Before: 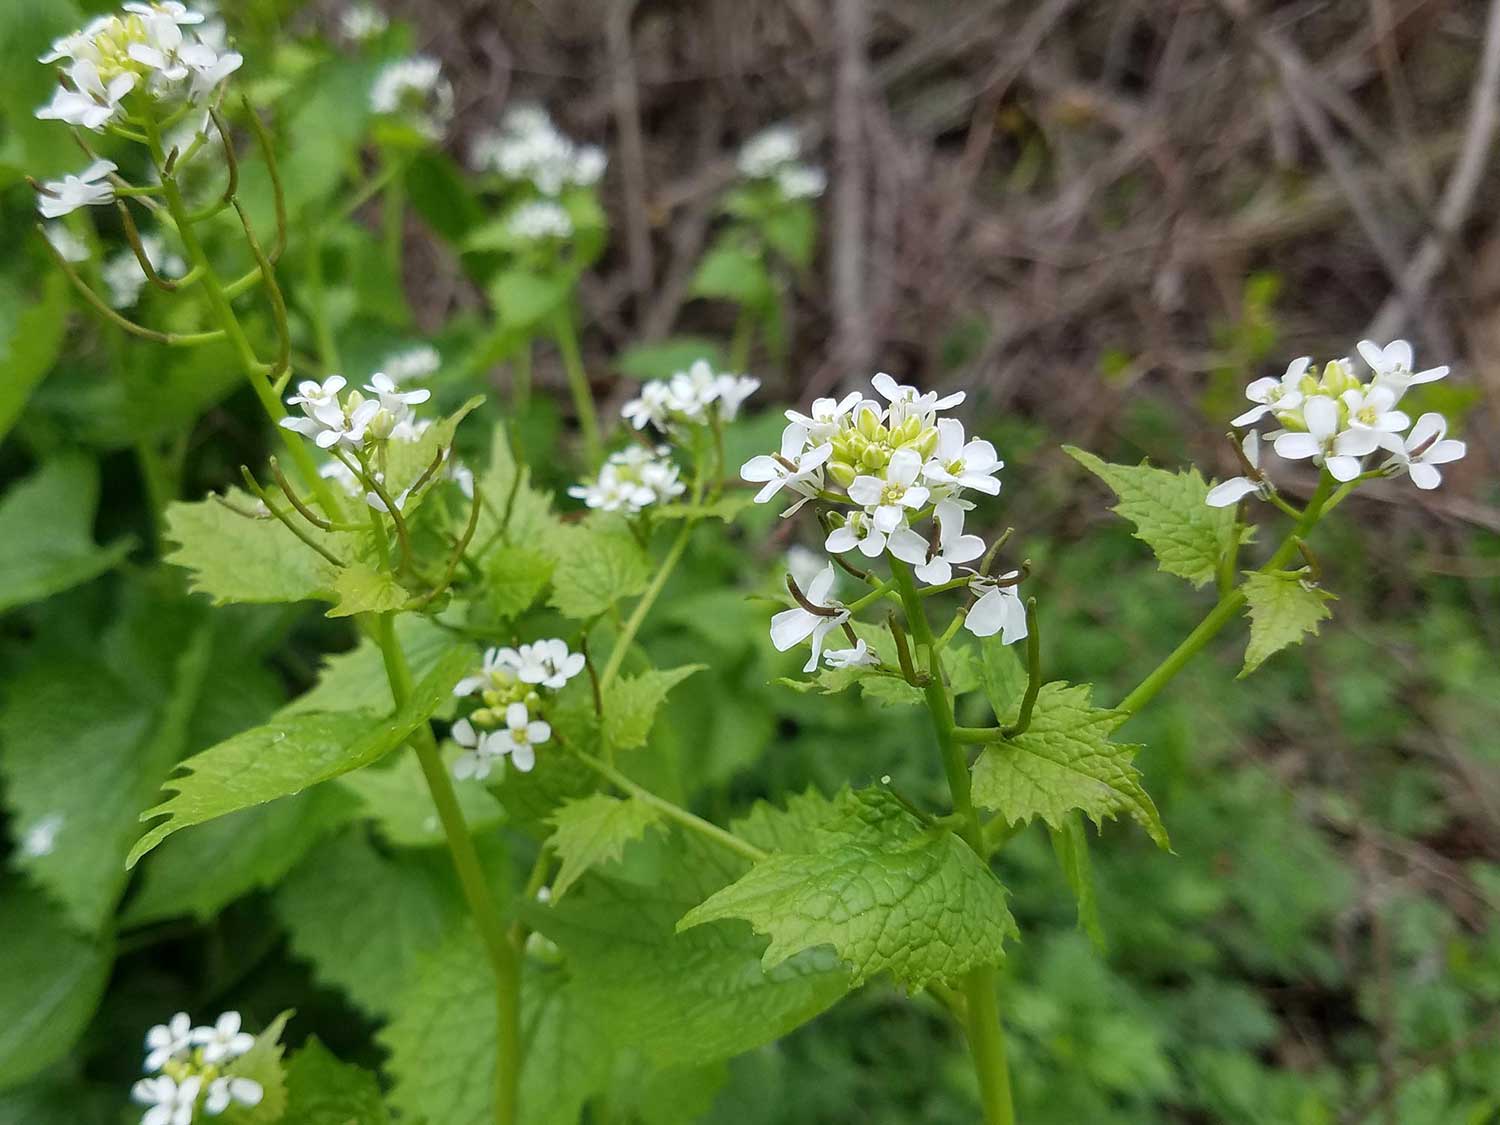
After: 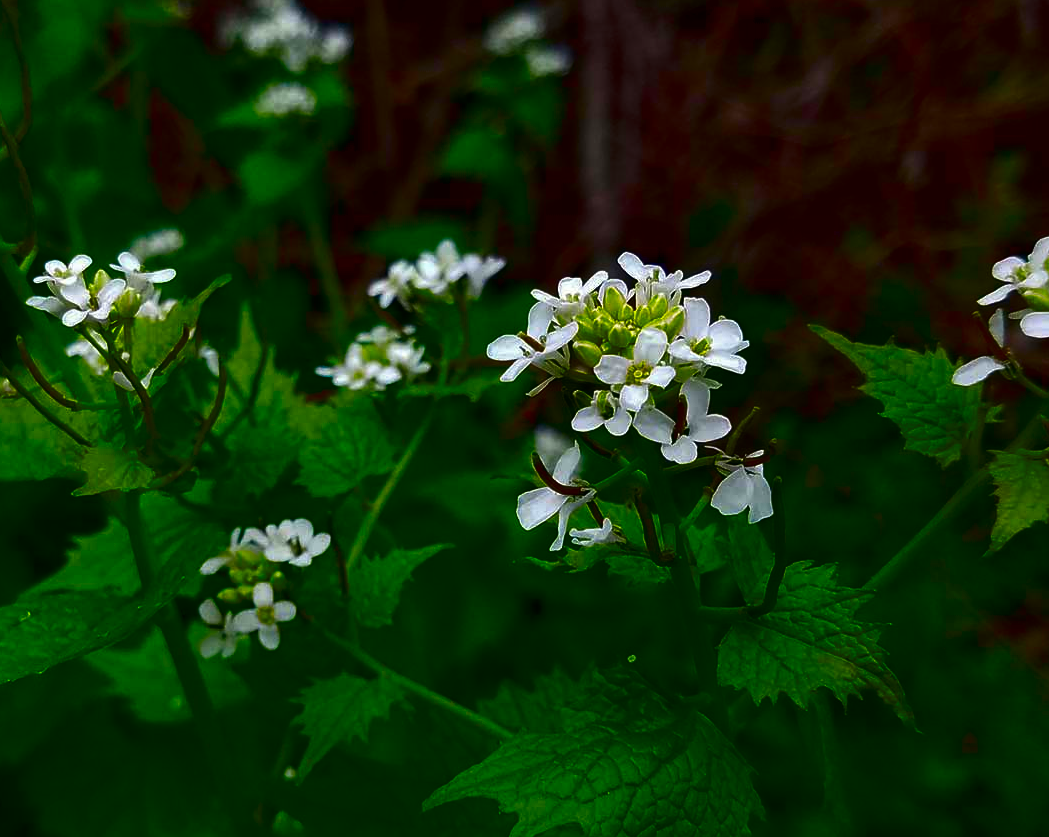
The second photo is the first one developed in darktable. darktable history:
contrast brightness saturation: brightness -0.988, saturation 0.999
crop and rotate: left 16.969%, top 10.794%, right 13.037%, bottom 14.718%
